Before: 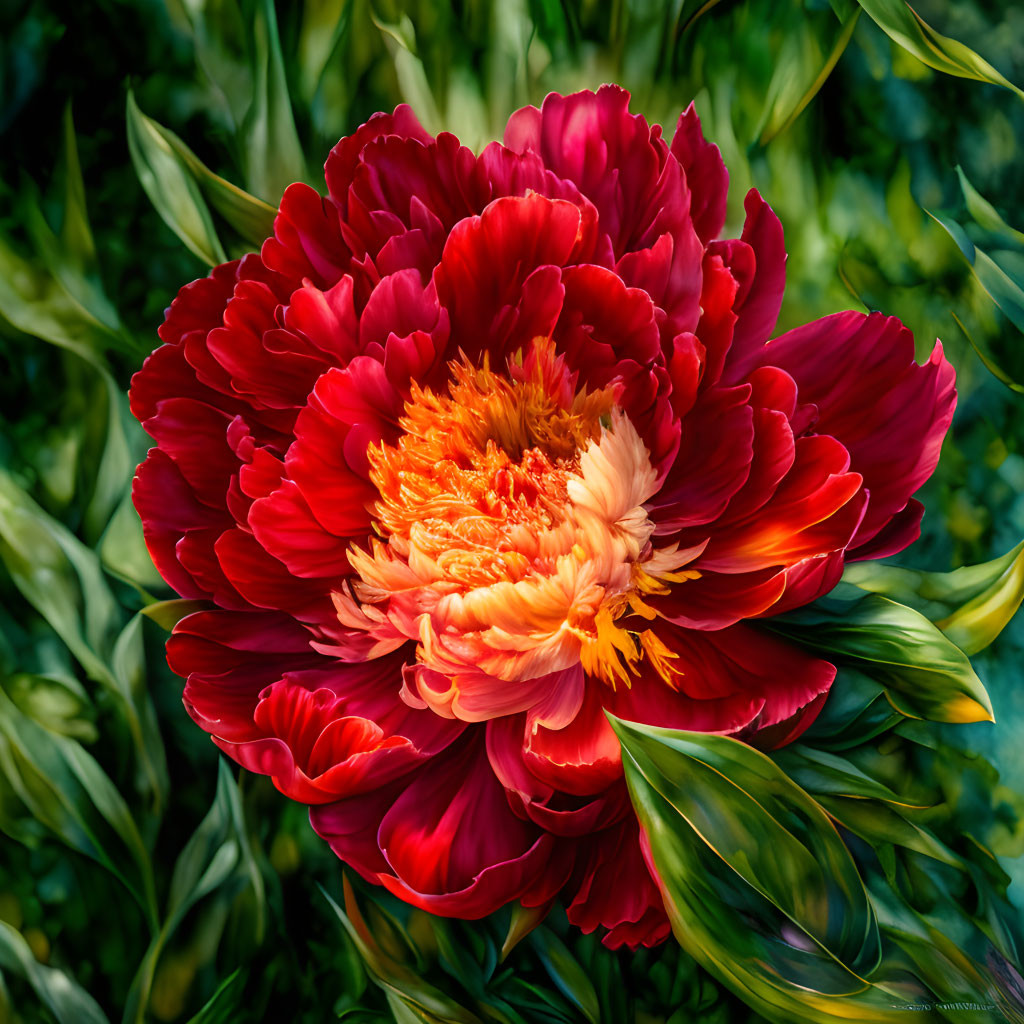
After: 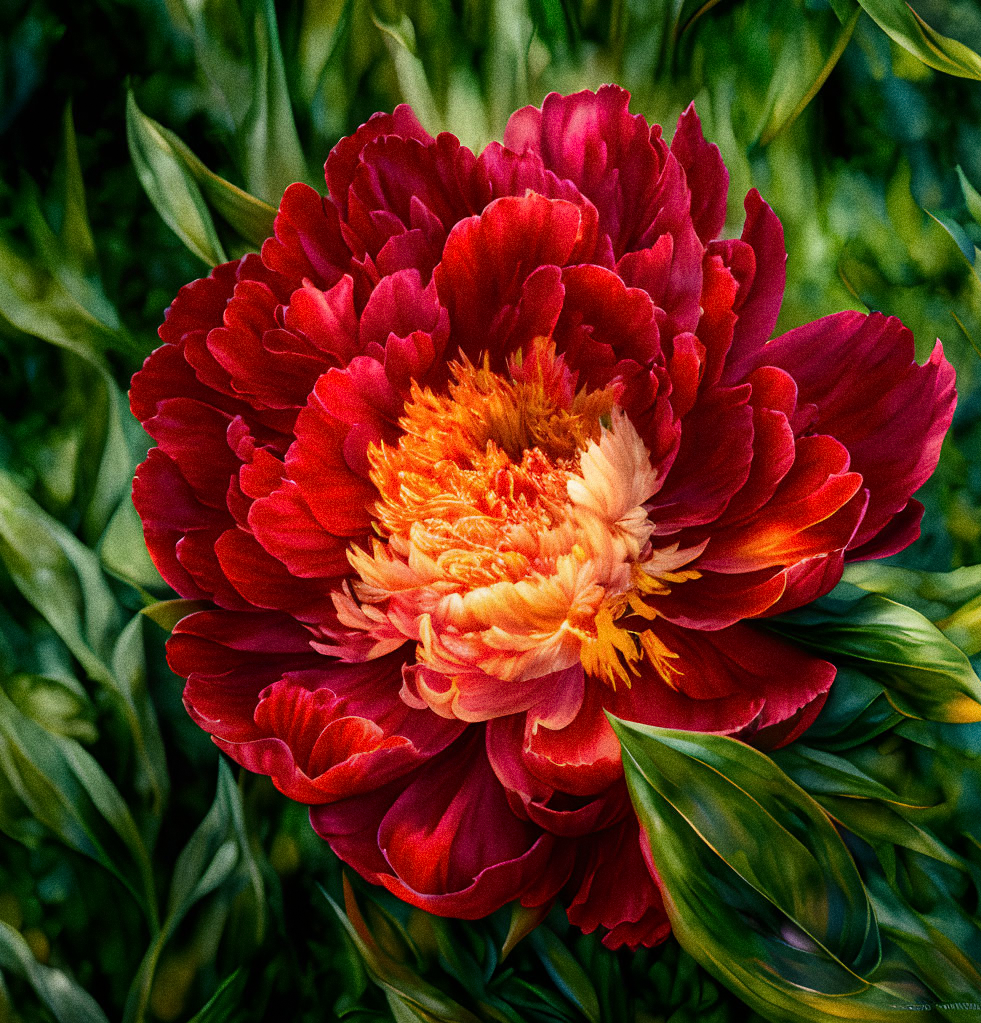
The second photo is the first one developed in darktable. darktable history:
grain: coarseness 11.82 ISO, strength 36.67%, mid-tones bias 74.17%
graduated density: rotation -180°, offset 24.95
crop: right 4.126%, bottom 0.031%
contrast brightness saturation: contrast 0.07
